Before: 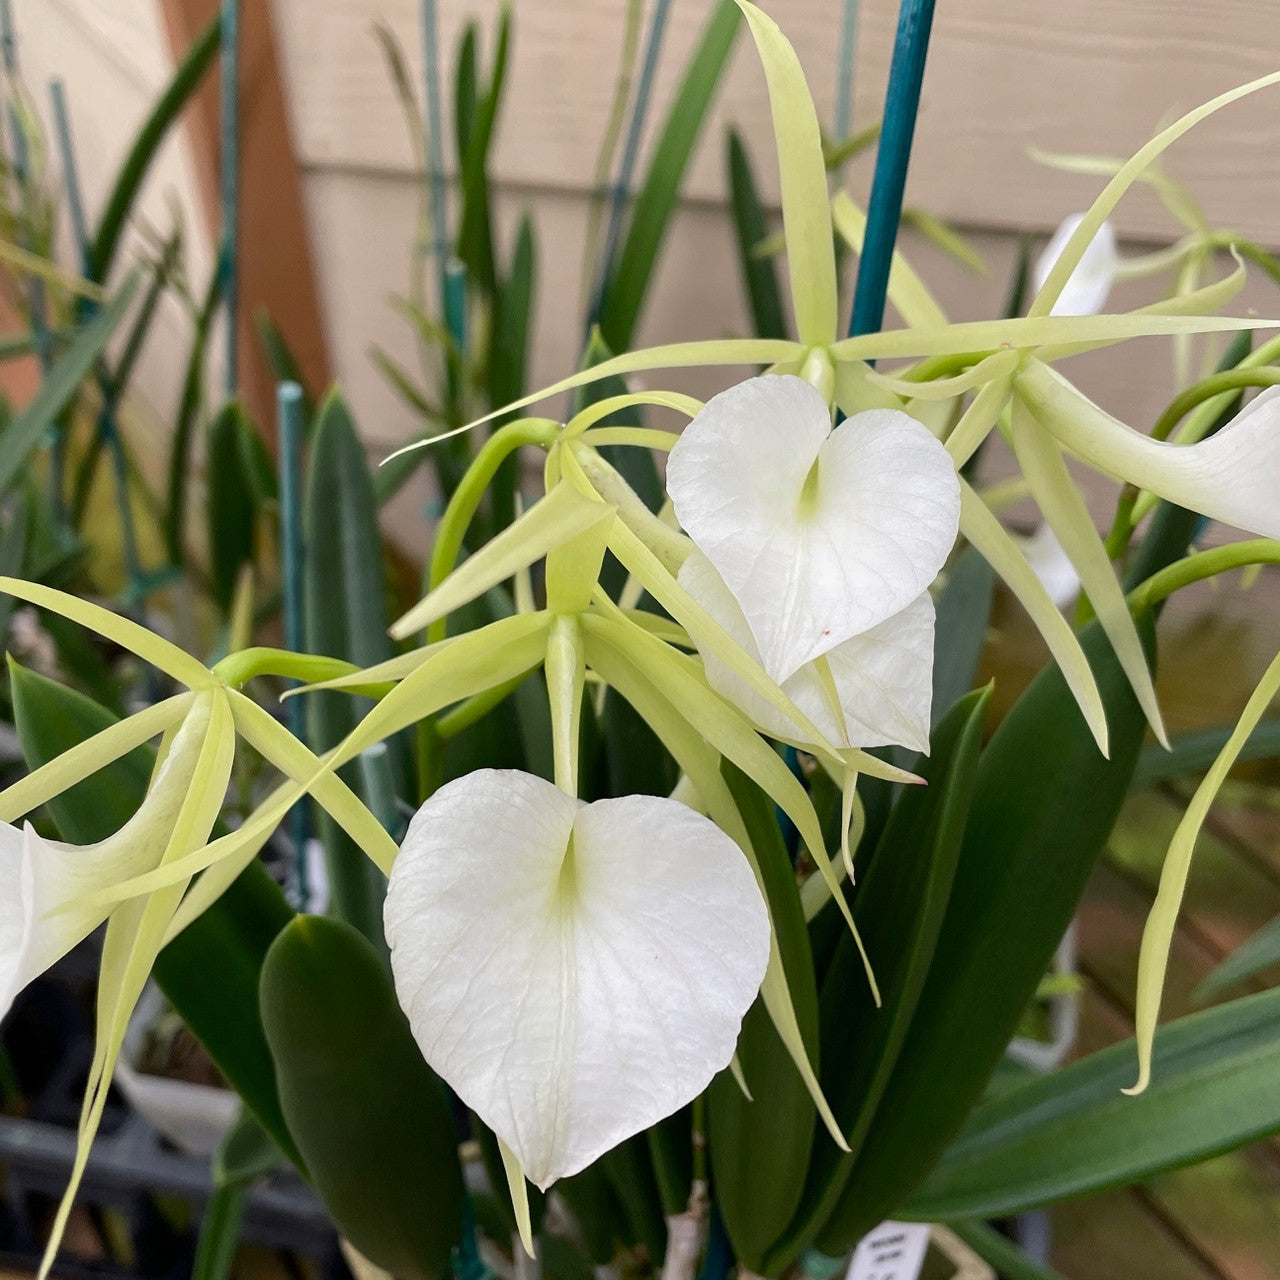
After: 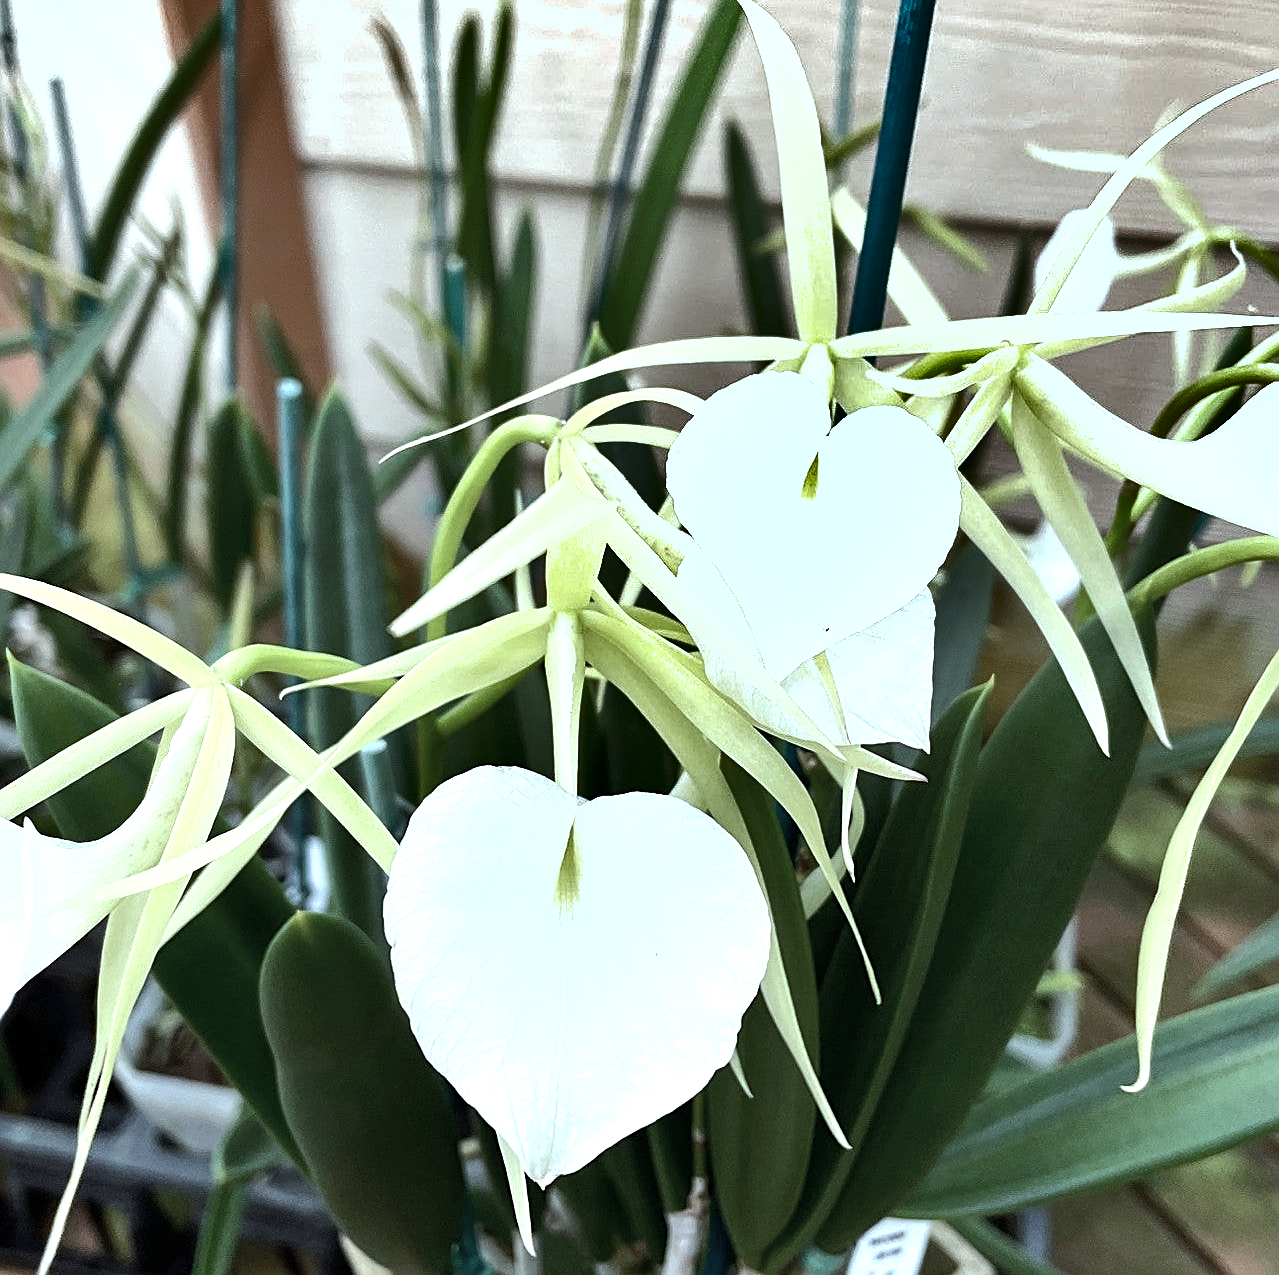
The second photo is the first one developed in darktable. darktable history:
shadows and highlights: radius 106.51, shadows 44.16, highlights -67.19, low approximation 0.01, soften with gaussian
sharpen: on, module defaults
exposure: exposure 0.609 EV, compensate exposure bias true, compensate highlight preservation false
contrast brightness saturation: saturation -0.063
crop: top 0.244%, bottom 0.105%
tone equalizer: -8 EV -0.393 EV, -7 EV -0.403 EV, -6 EV -0.341 EV, -5 EV -0.255 EV, -3 EV 0.248 EV, -2 EV 0.318 EV, -1 EV 0.384 EV, +0 EV 0.41 EV, edges refinement/feathering 500, mask exposure compensation -1.57 EV, preserve details no
color correction: highlights a* -13.05, highlights b* -17.48, saturation 0.714
